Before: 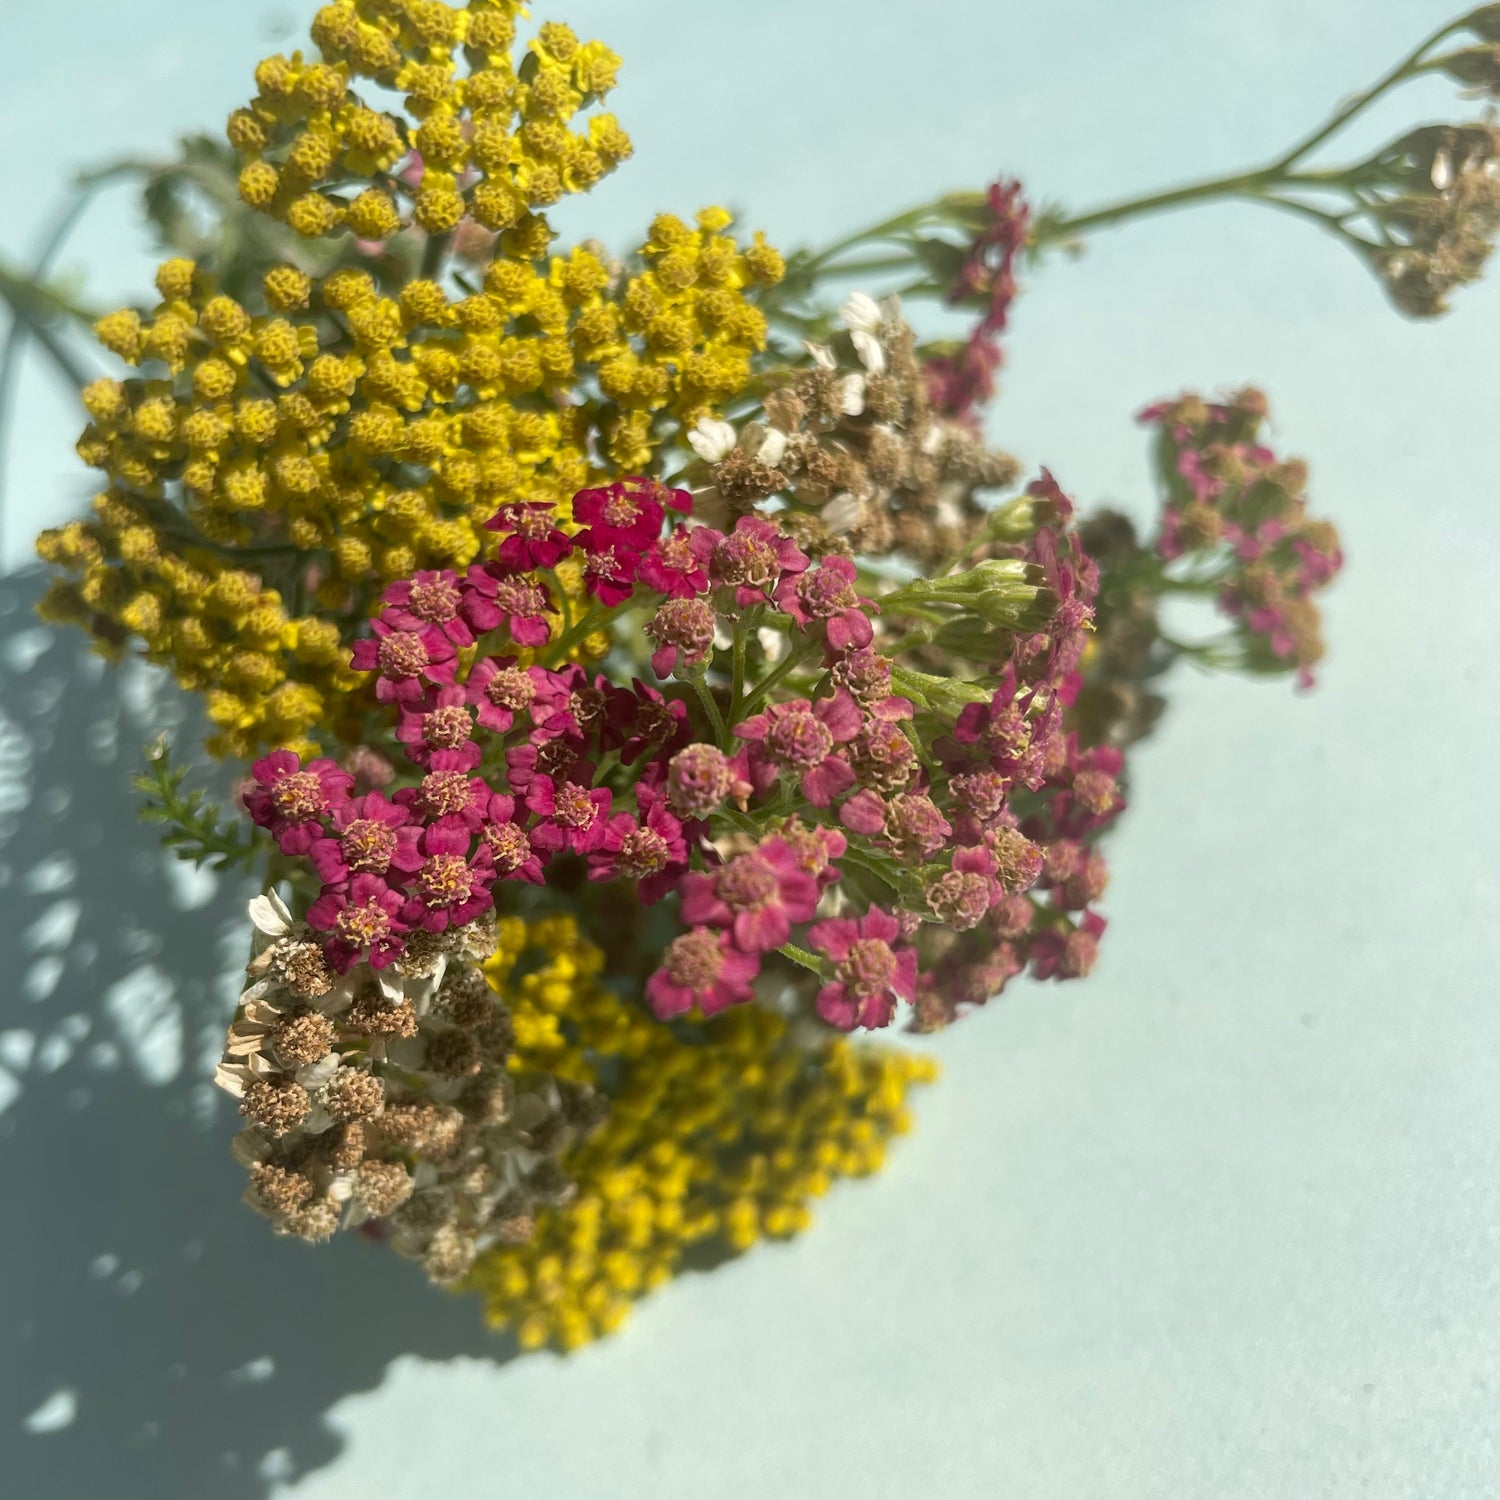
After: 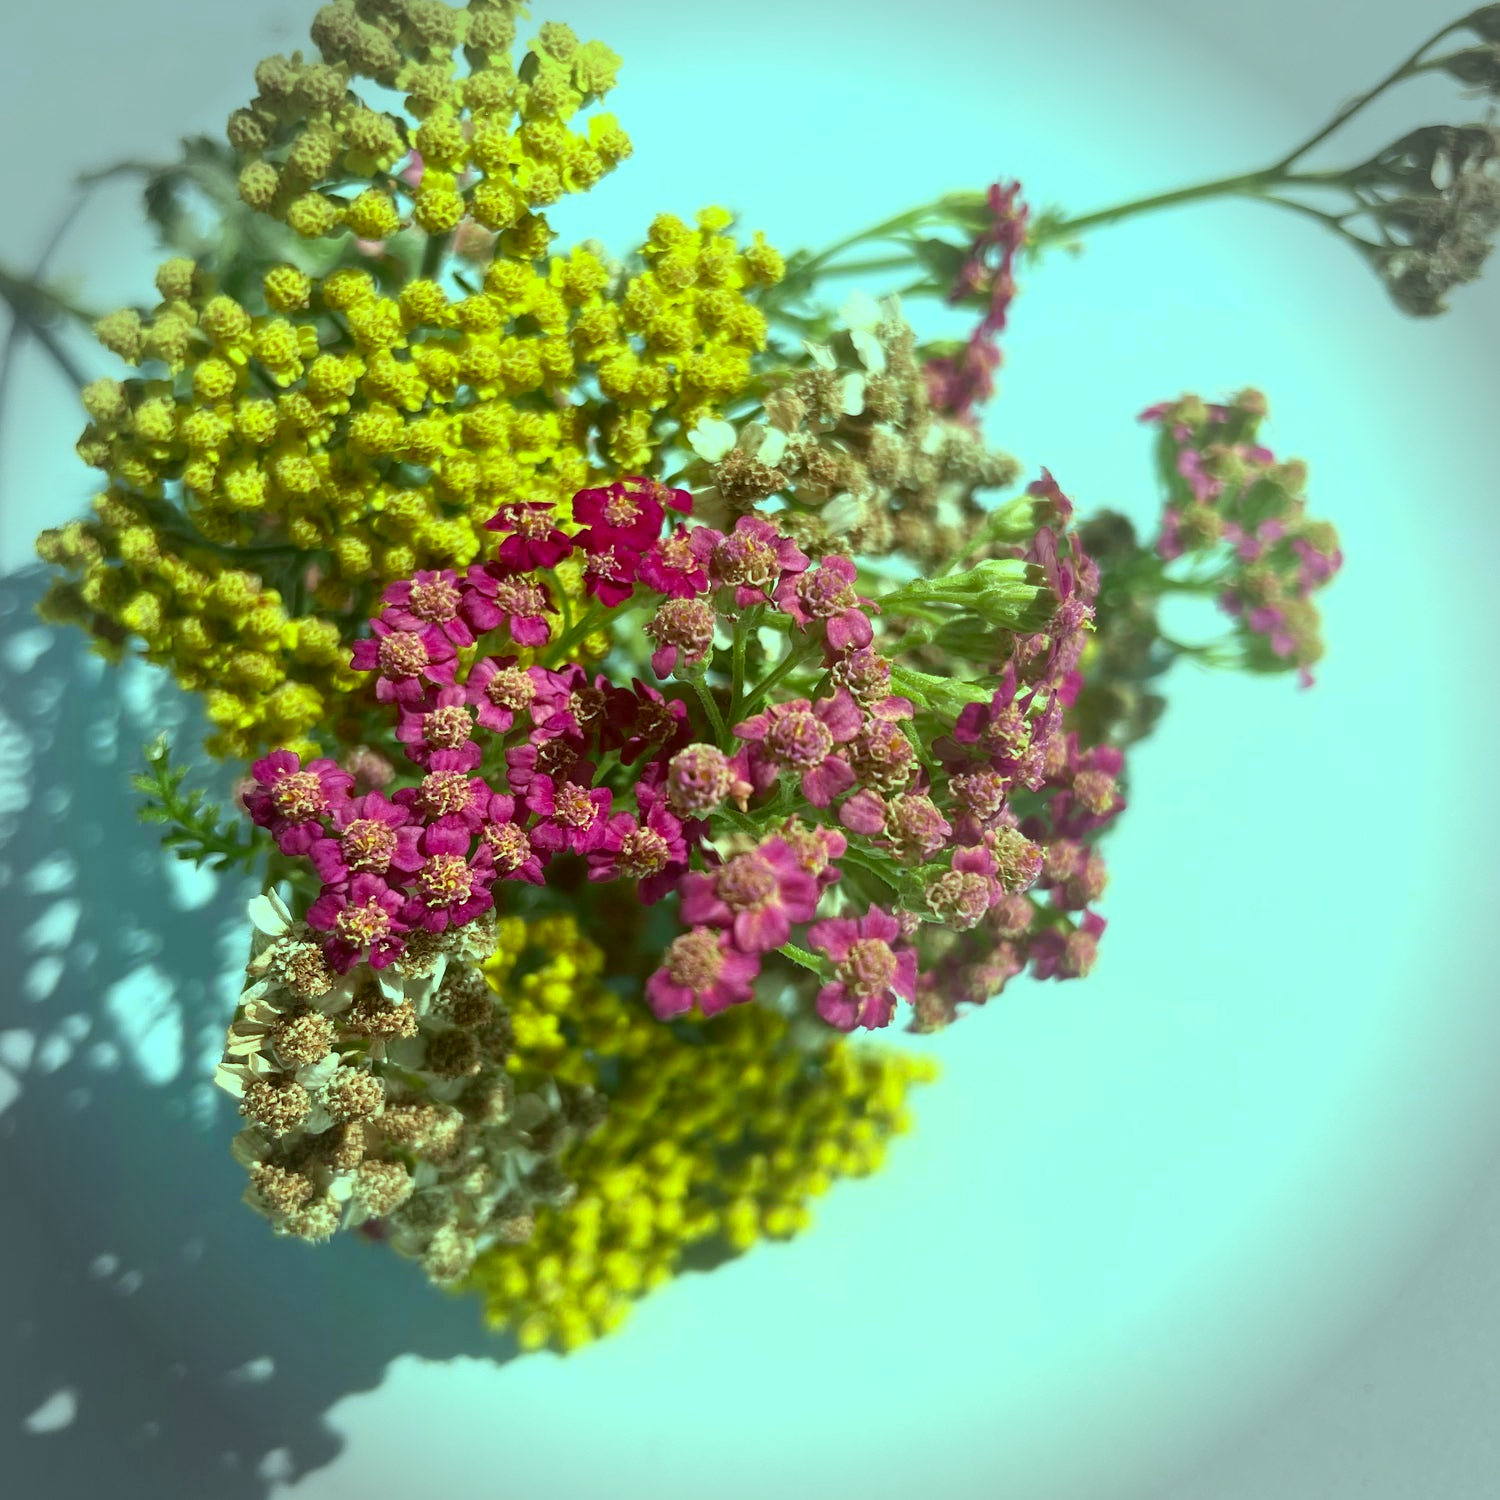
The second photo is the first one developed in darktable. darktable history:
exposure: compensate highlight preservation false
tone curve: curves: ch0 [(0, 0) (0.091, 0.077) (0.517, 0.574) (0.745, 0.82) (0.844, 0.908) (0.909, 0.942) (1, 0.973)]; ch1 [(0, 0) (0.437, 0.404) (0.5, 0.5) (0.534, 0.554) (0.58, 0.603) (0.616, 0.649) (1, 1)]; ch2 [(0, 0) (0.442, 0.415) (0.5, 0.5) (0.535, 0.557) (0.585, 0.62) (1, 1)], color space Lab, independent channels, preserve colors none
color balance: mode lift, gamma, gain (sRGB), lift [0.997, 0.979, 1.021, 1.011], gamma [1, 1.084, 0.916, 0.998], gain [1, 0.87, 1.13, 1.101], contrast 4.55%, contrast fulcrum 38.24%, output saturation 104.09%
vignetting: fall-off start 88.03%, fall-off radius 24.9%
